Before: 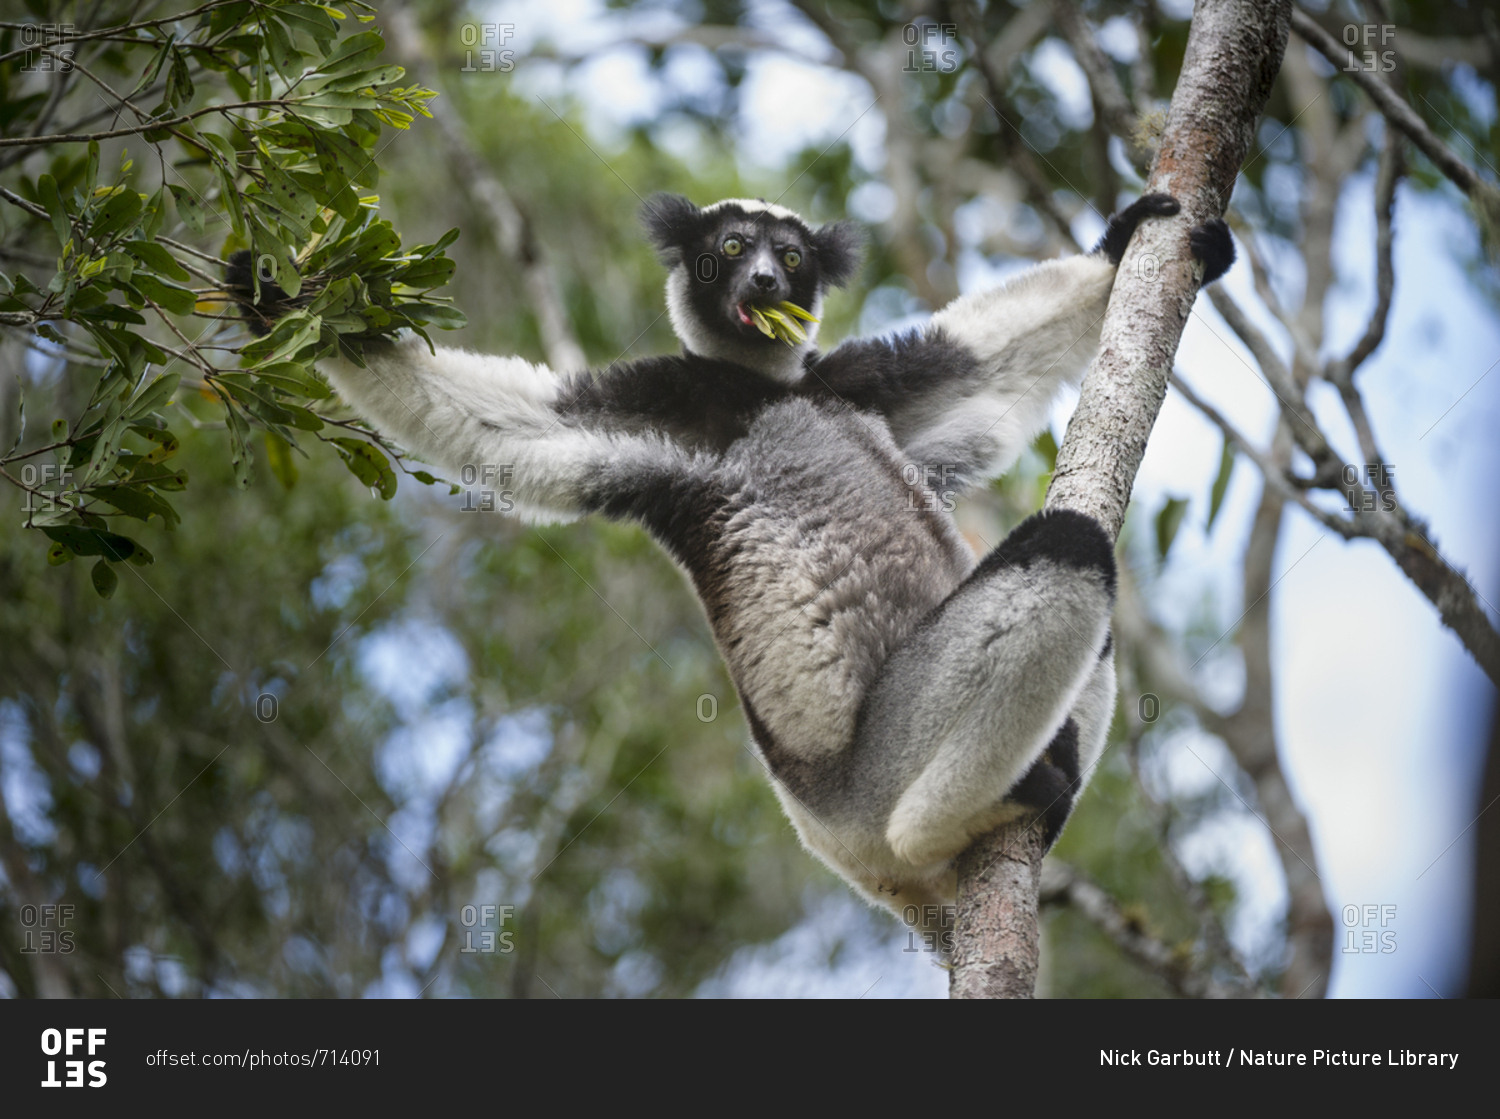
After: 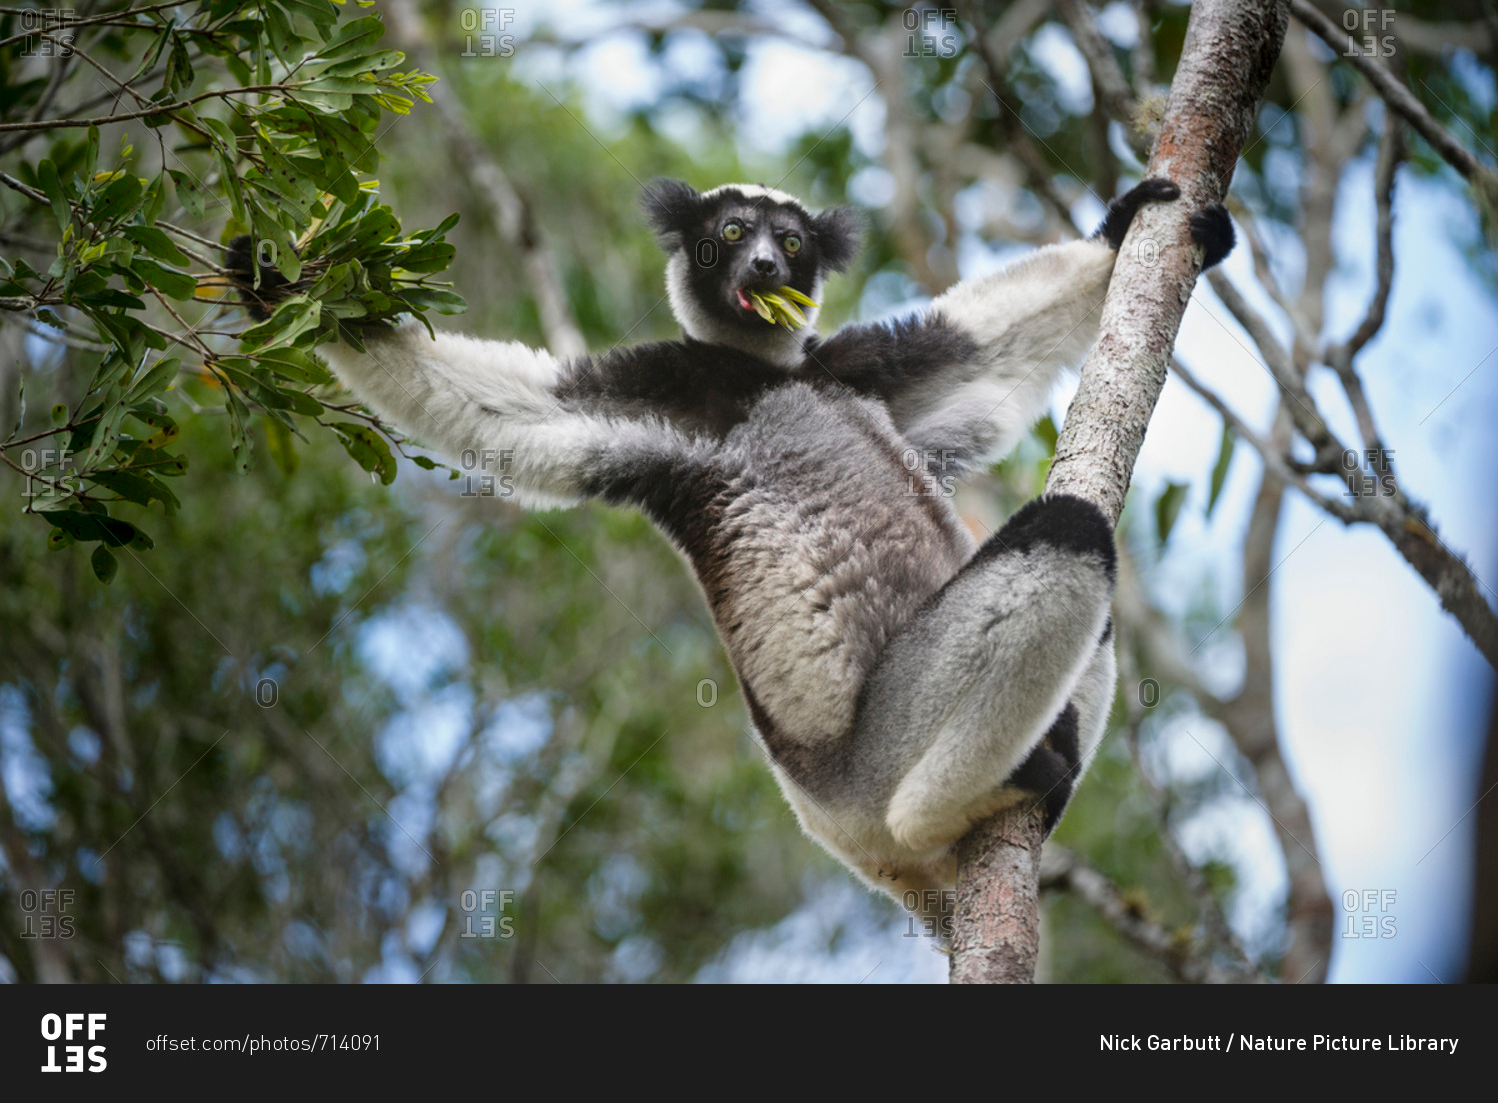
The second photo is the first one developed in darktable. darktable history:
crop: top 1.412%, right 0.11%
